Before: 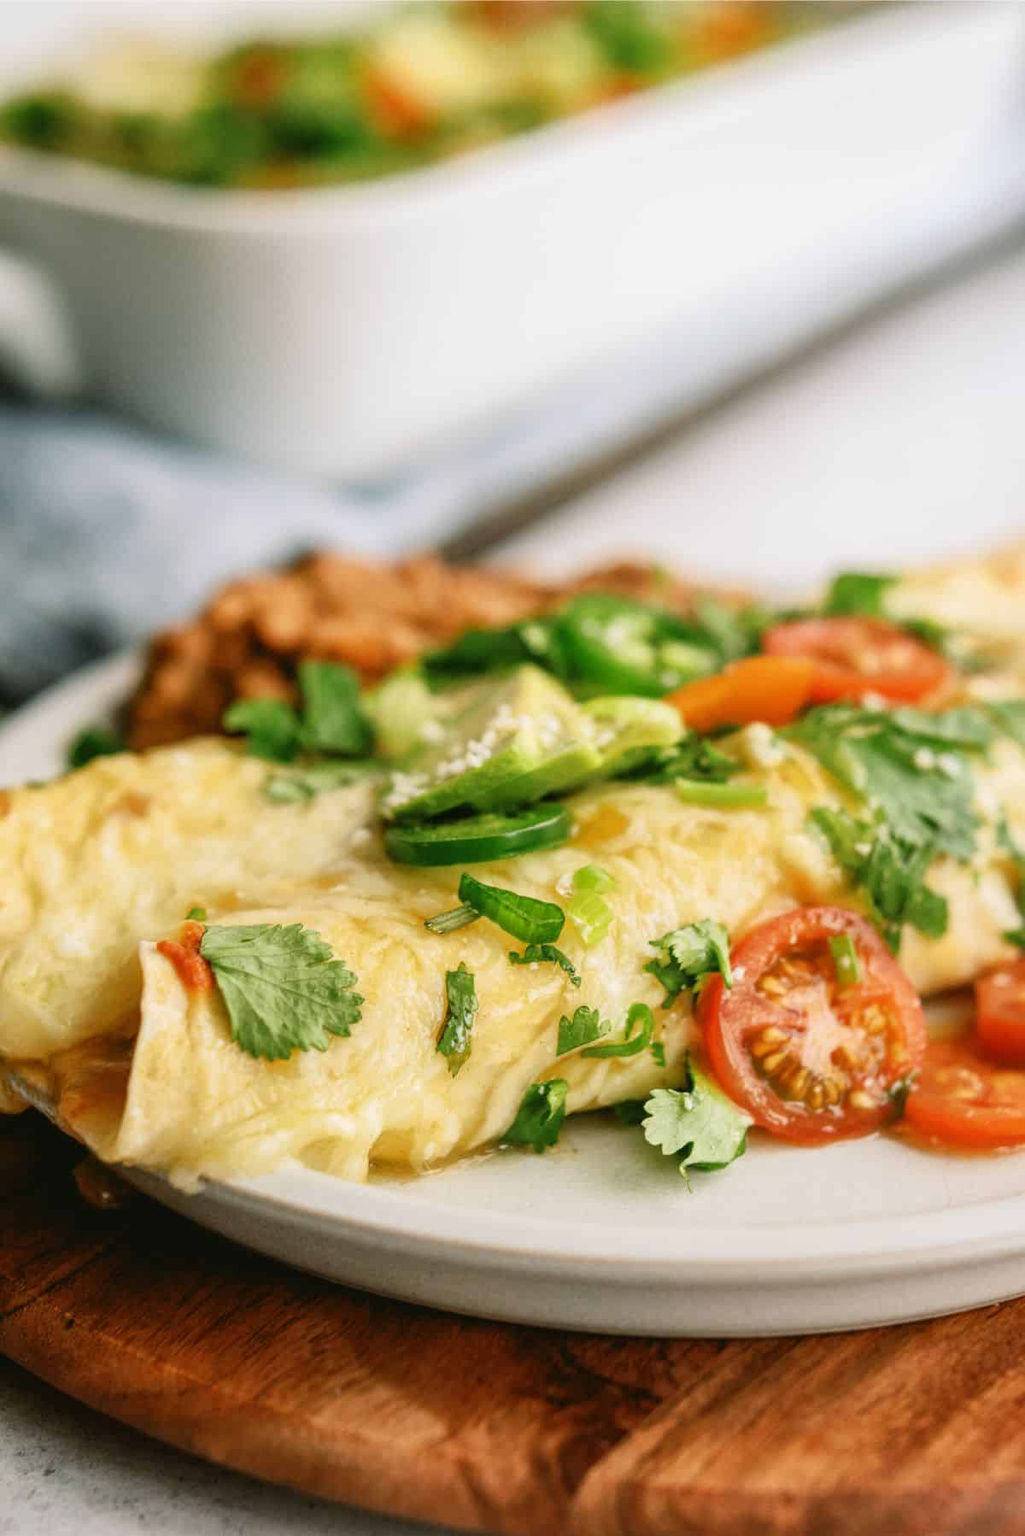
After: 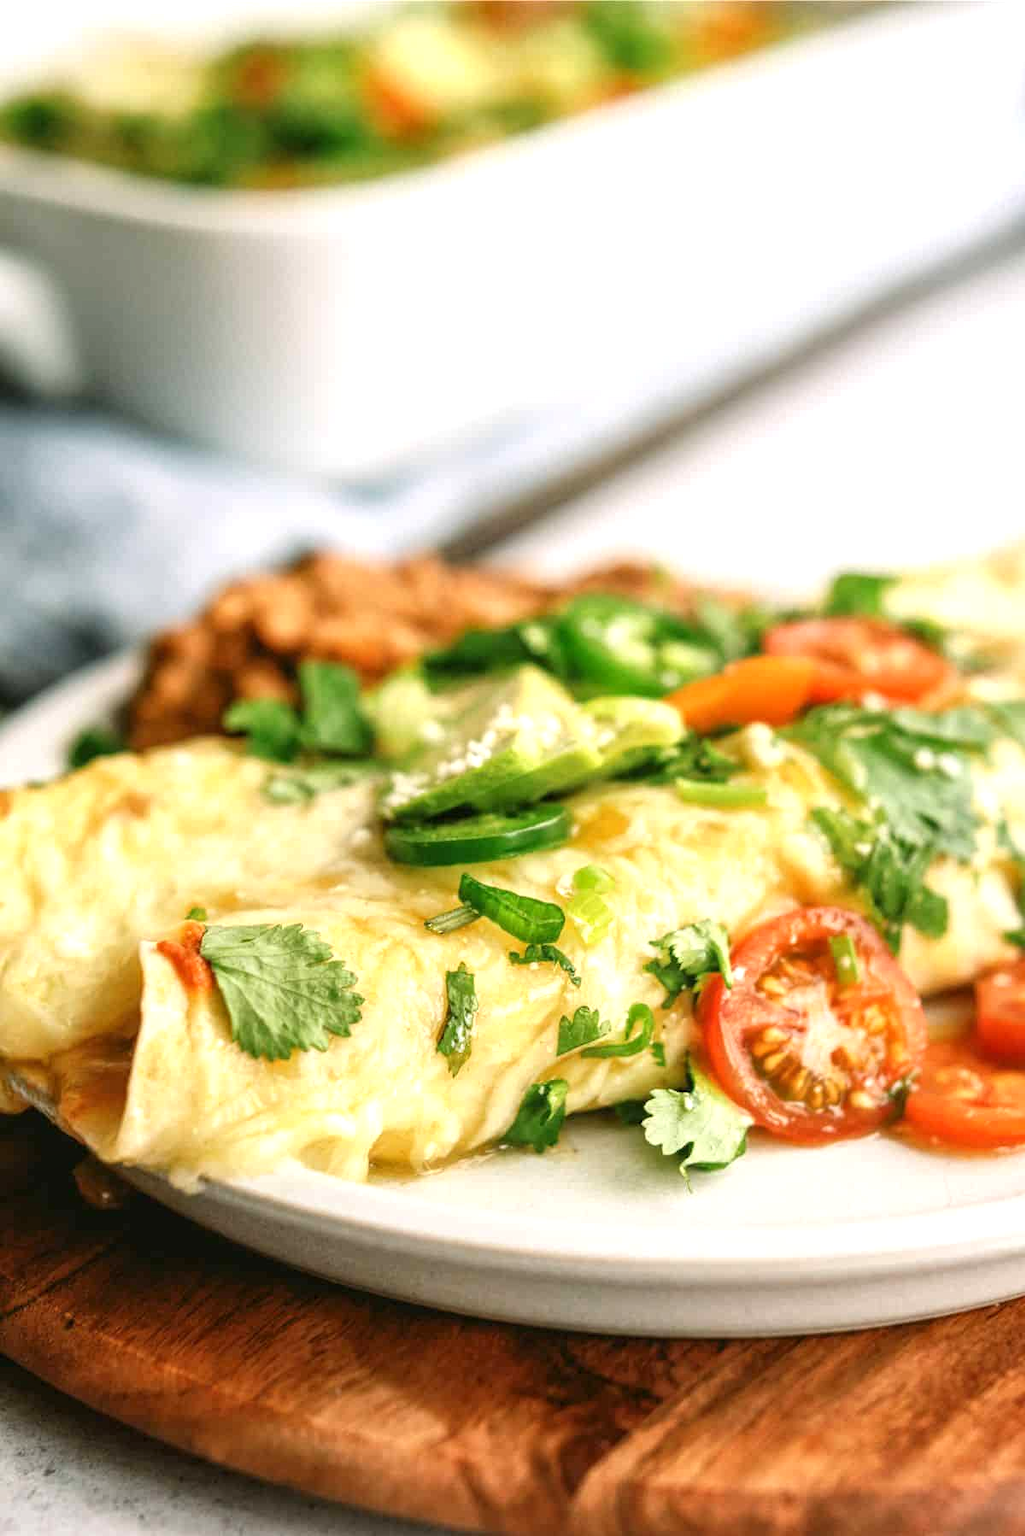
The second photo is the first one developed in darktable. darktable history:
exposure: black level correction 0, exposure 0.5 EV, compensate highlight preservation false
local contrast: highlights 100%, shadows 100%, detail 119%, midtone range 0.2
